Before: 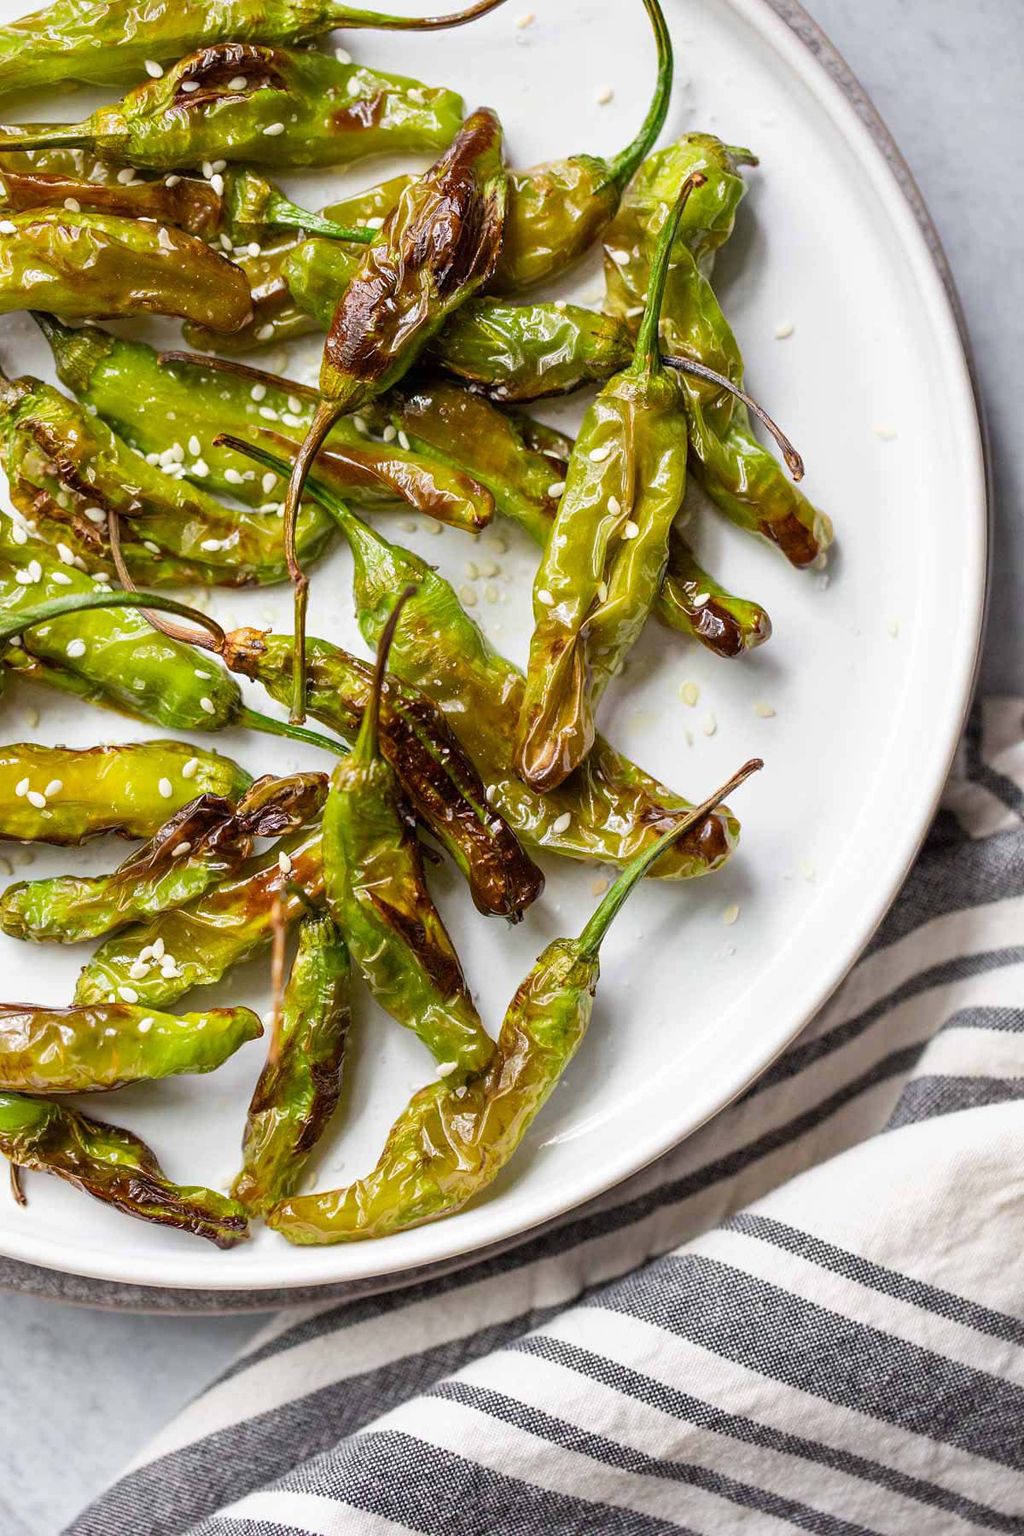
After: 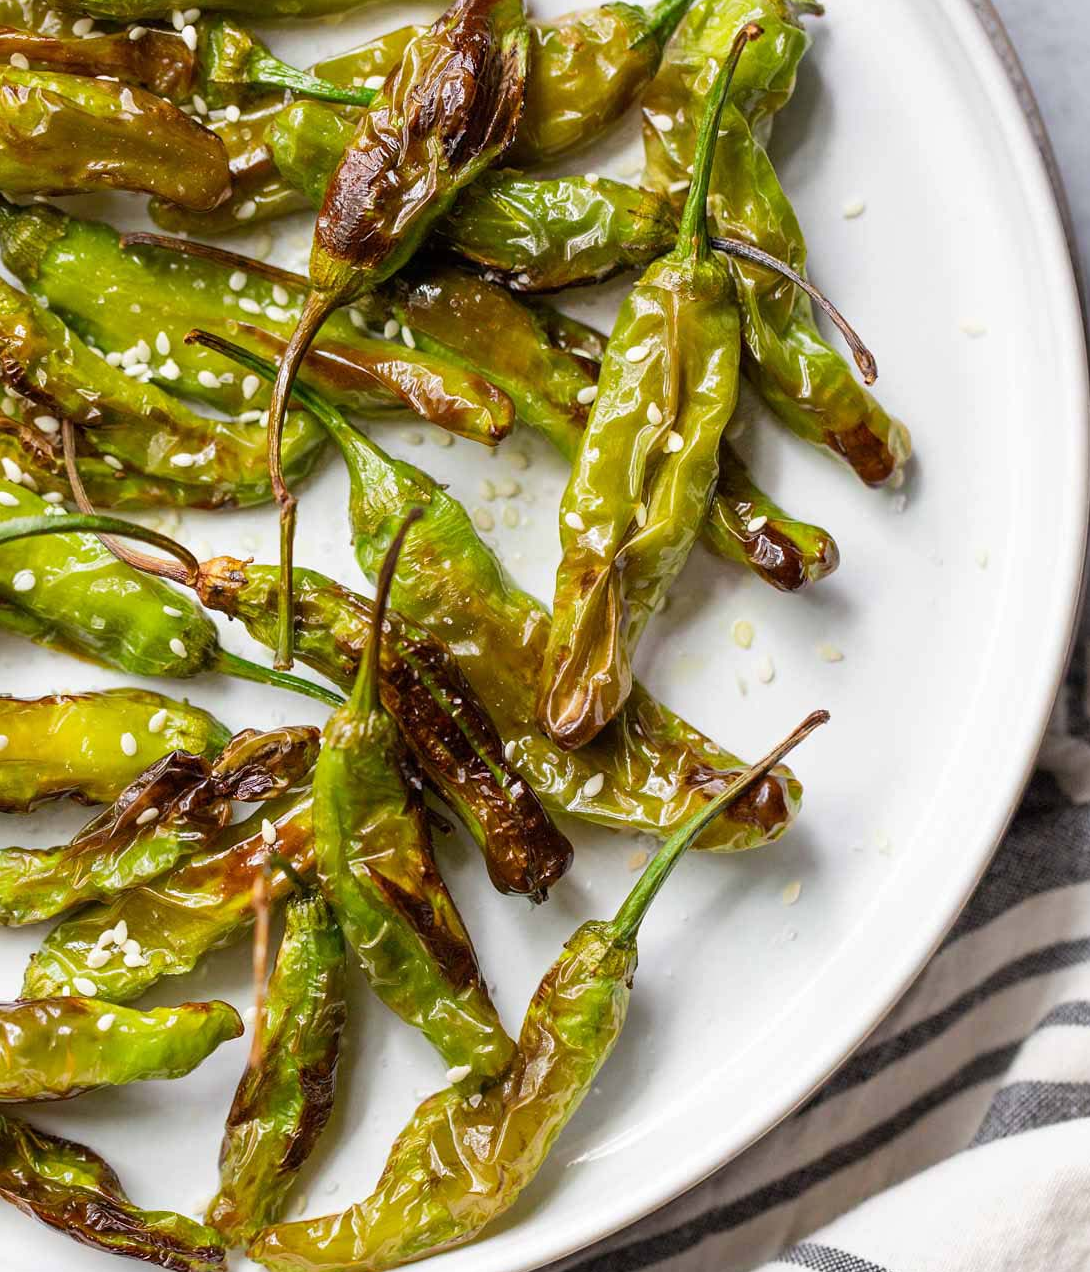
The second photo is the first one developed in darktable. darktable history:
crop: left 5.486%, top 9.989%, right 3.627%, bottom 19.301%
